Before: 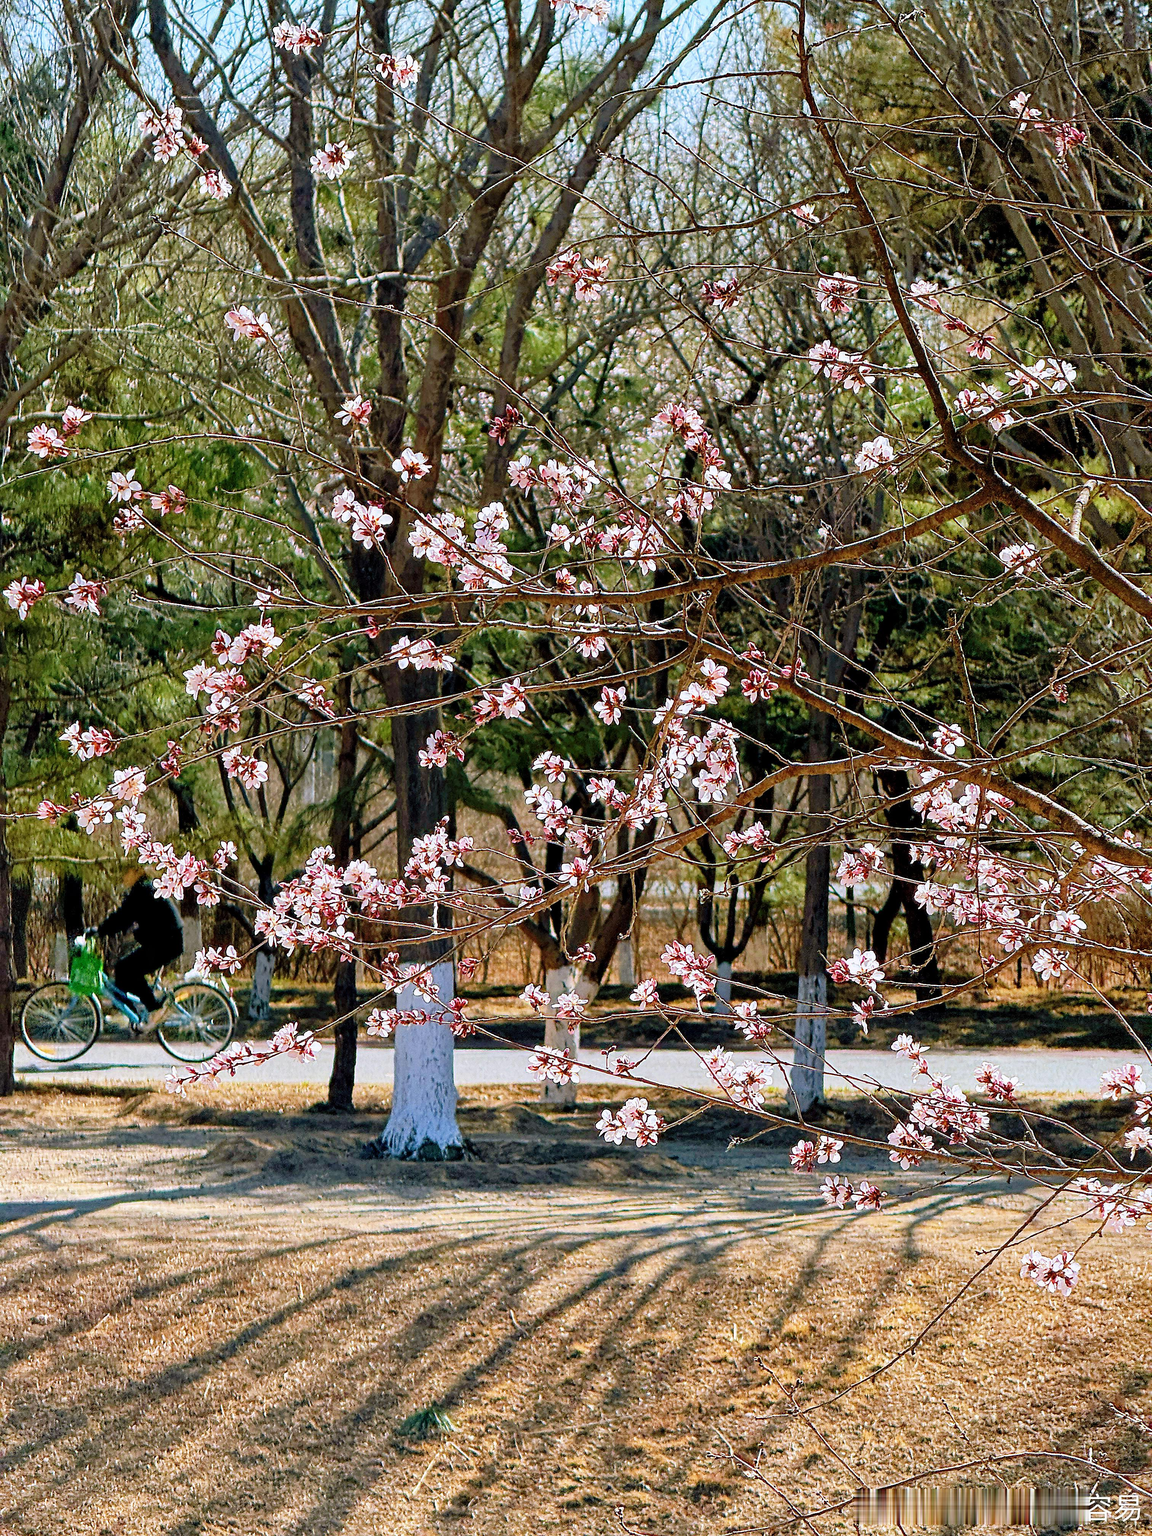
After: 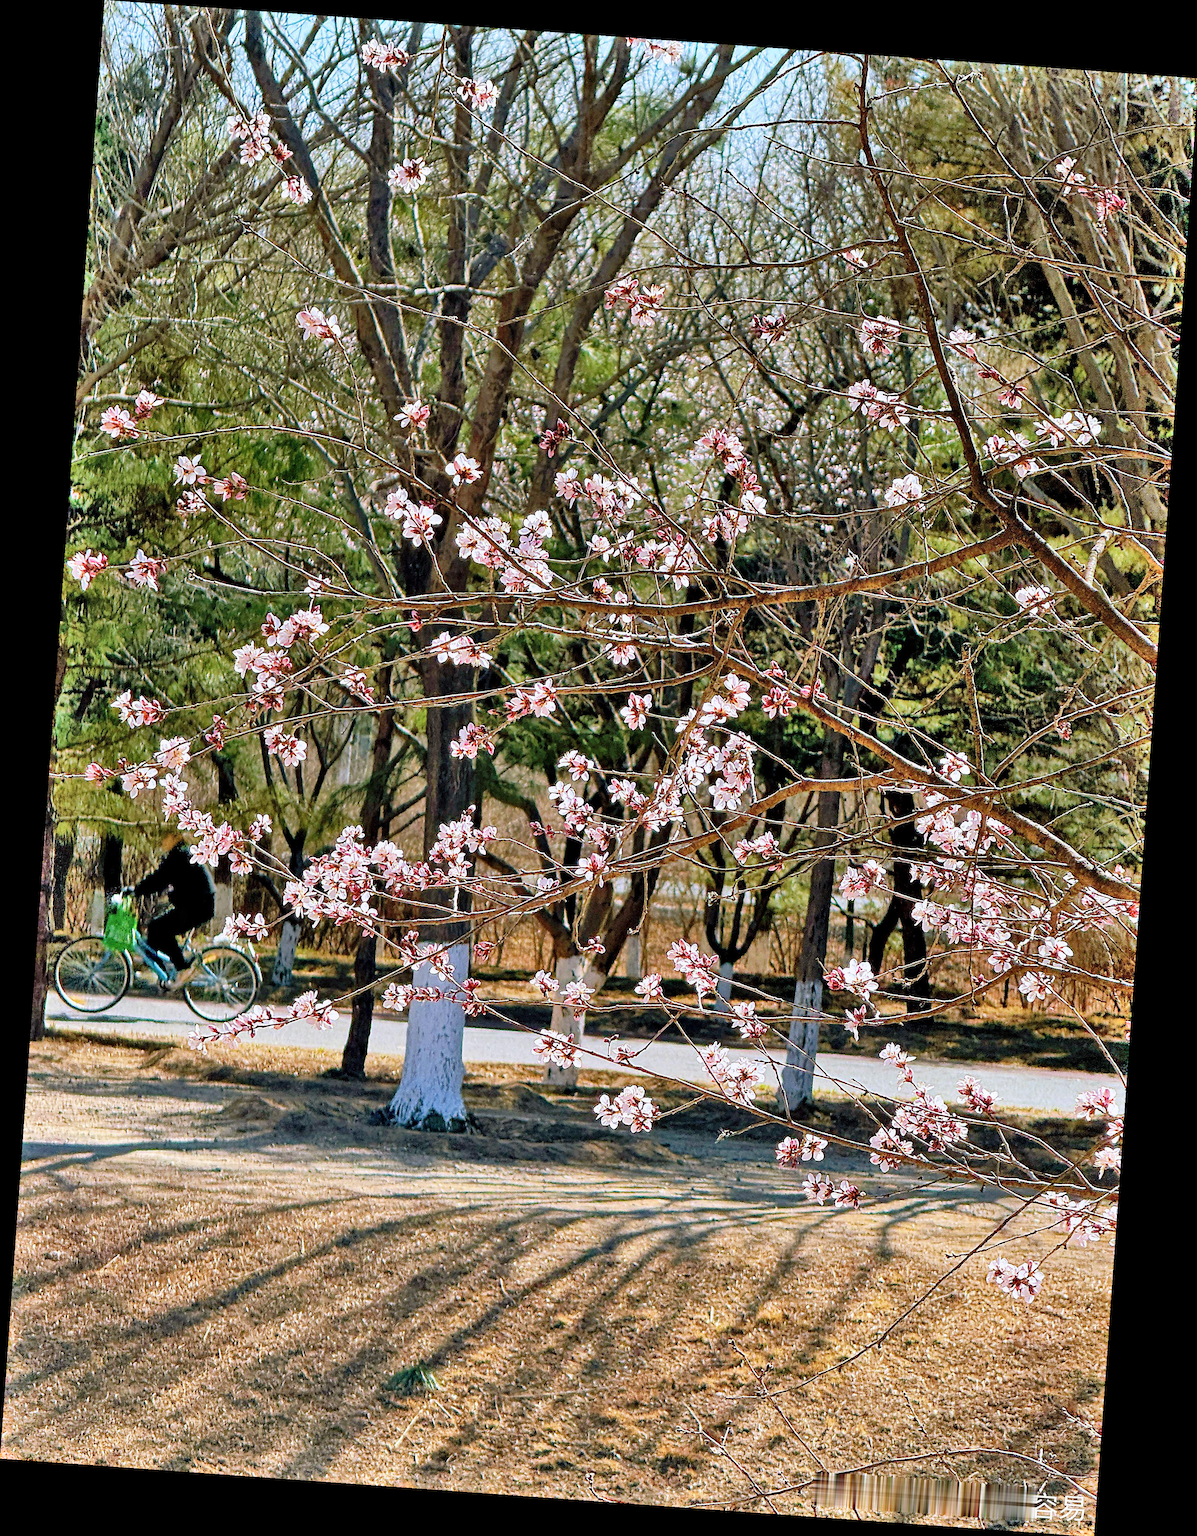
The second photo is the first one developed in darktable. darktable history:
shadows and highlights: shadows 75, highlights -25, soften with gaussian
rotate and perspective: rotation 4.1°, automatic cropping off
